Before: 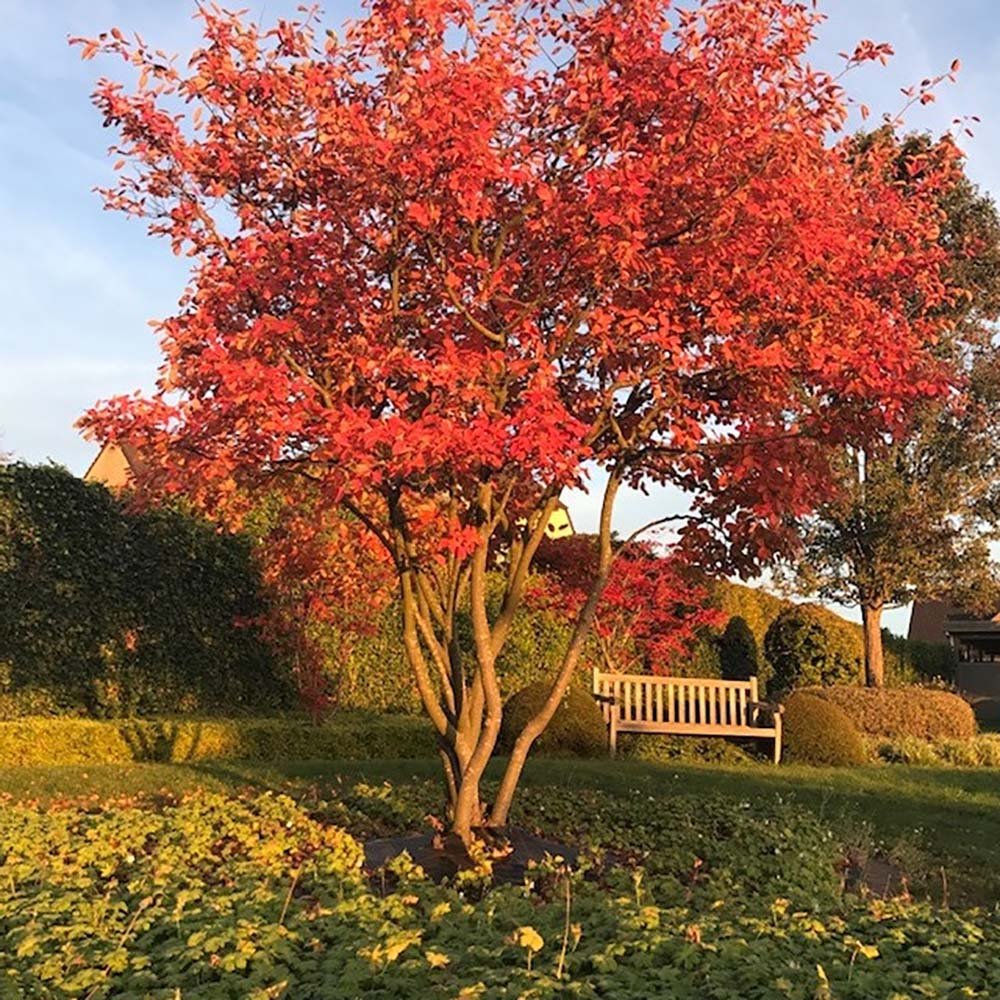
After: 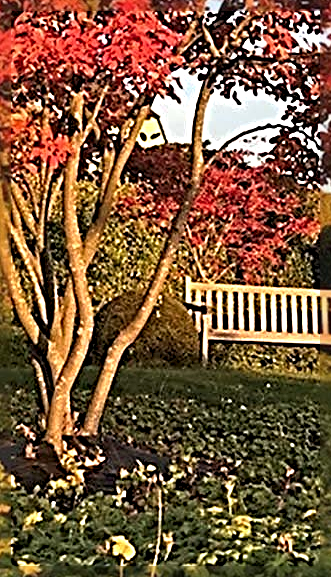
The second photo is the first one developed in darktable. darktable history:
sharpen: radius 4.001, amount 2
crop: left 40.878%, top 39.176%, right 25.993%, bottom 3.081%
tone equalizer: on, module defaults
color balance: contrast fulcrum 17.78%
